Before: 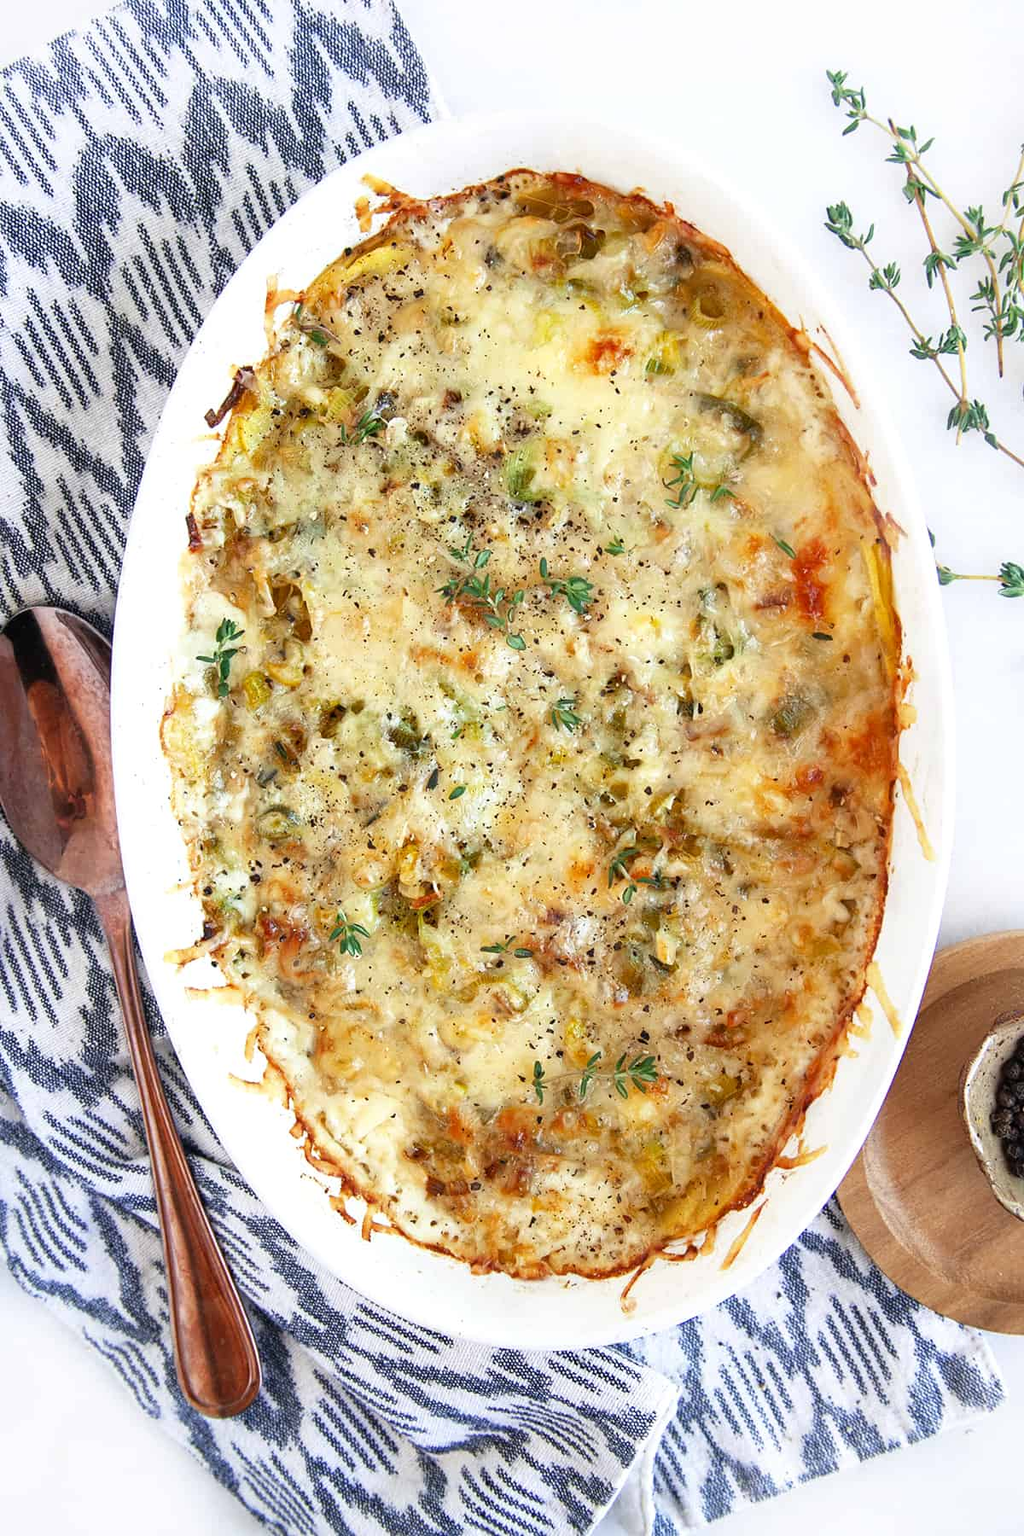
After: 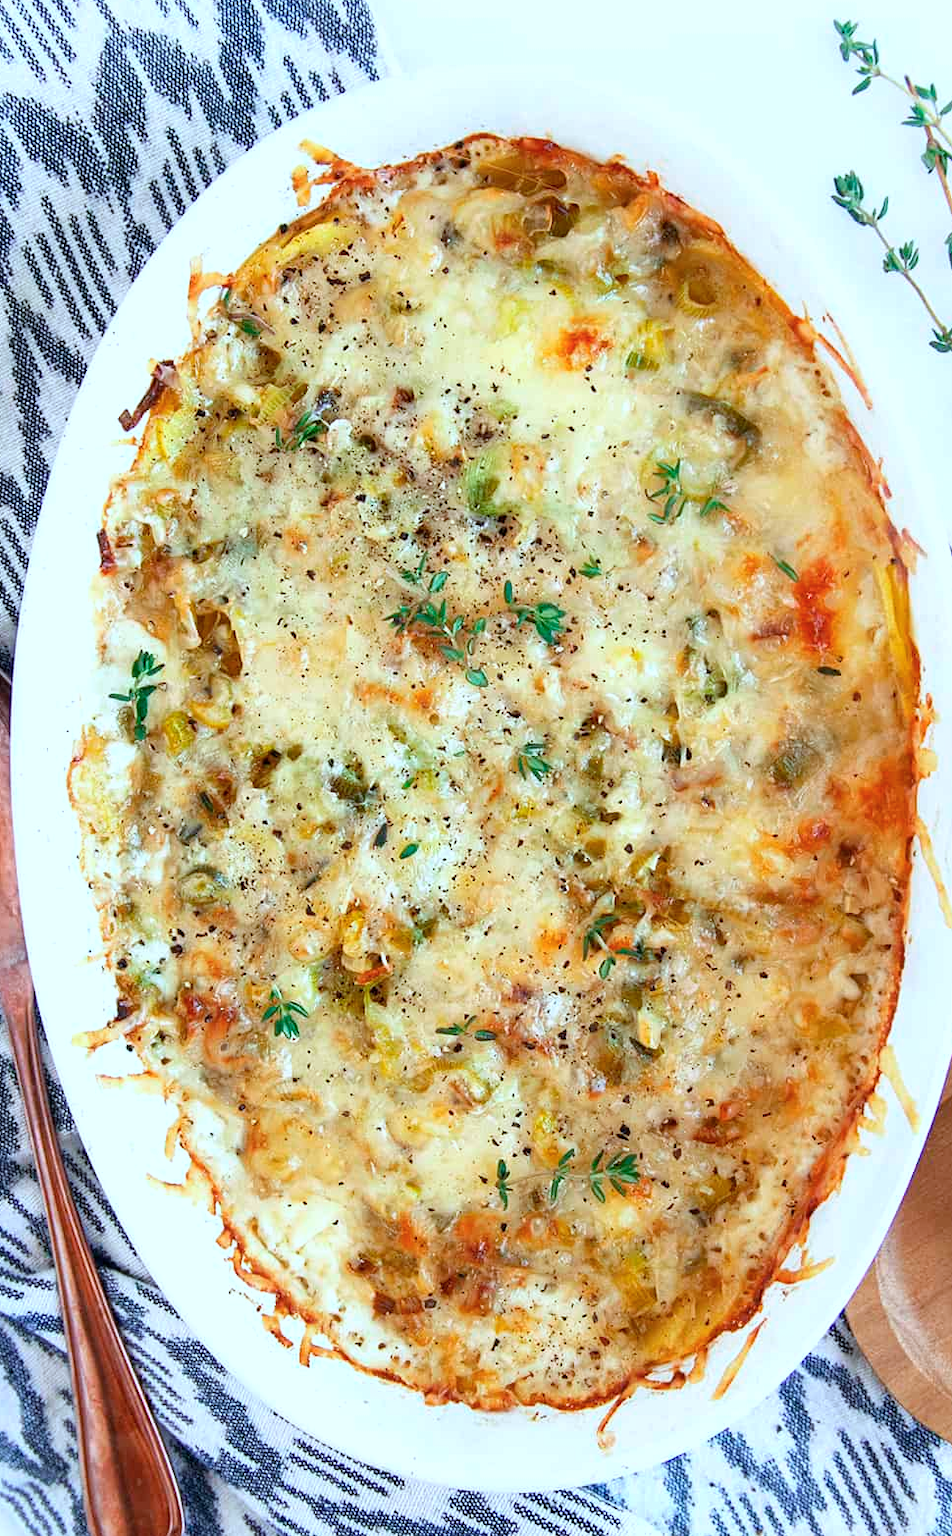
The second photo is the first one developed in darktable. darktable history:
crop: left 9.929%, top 3.475%, right 9.188%, bottom 9.529%
color calibration: illuminant F (fluorescent), F source F9 (Cool White Deluxe 4150 K) – high CRI, x 0.374, y 0.373, temperature 4158.34 K
